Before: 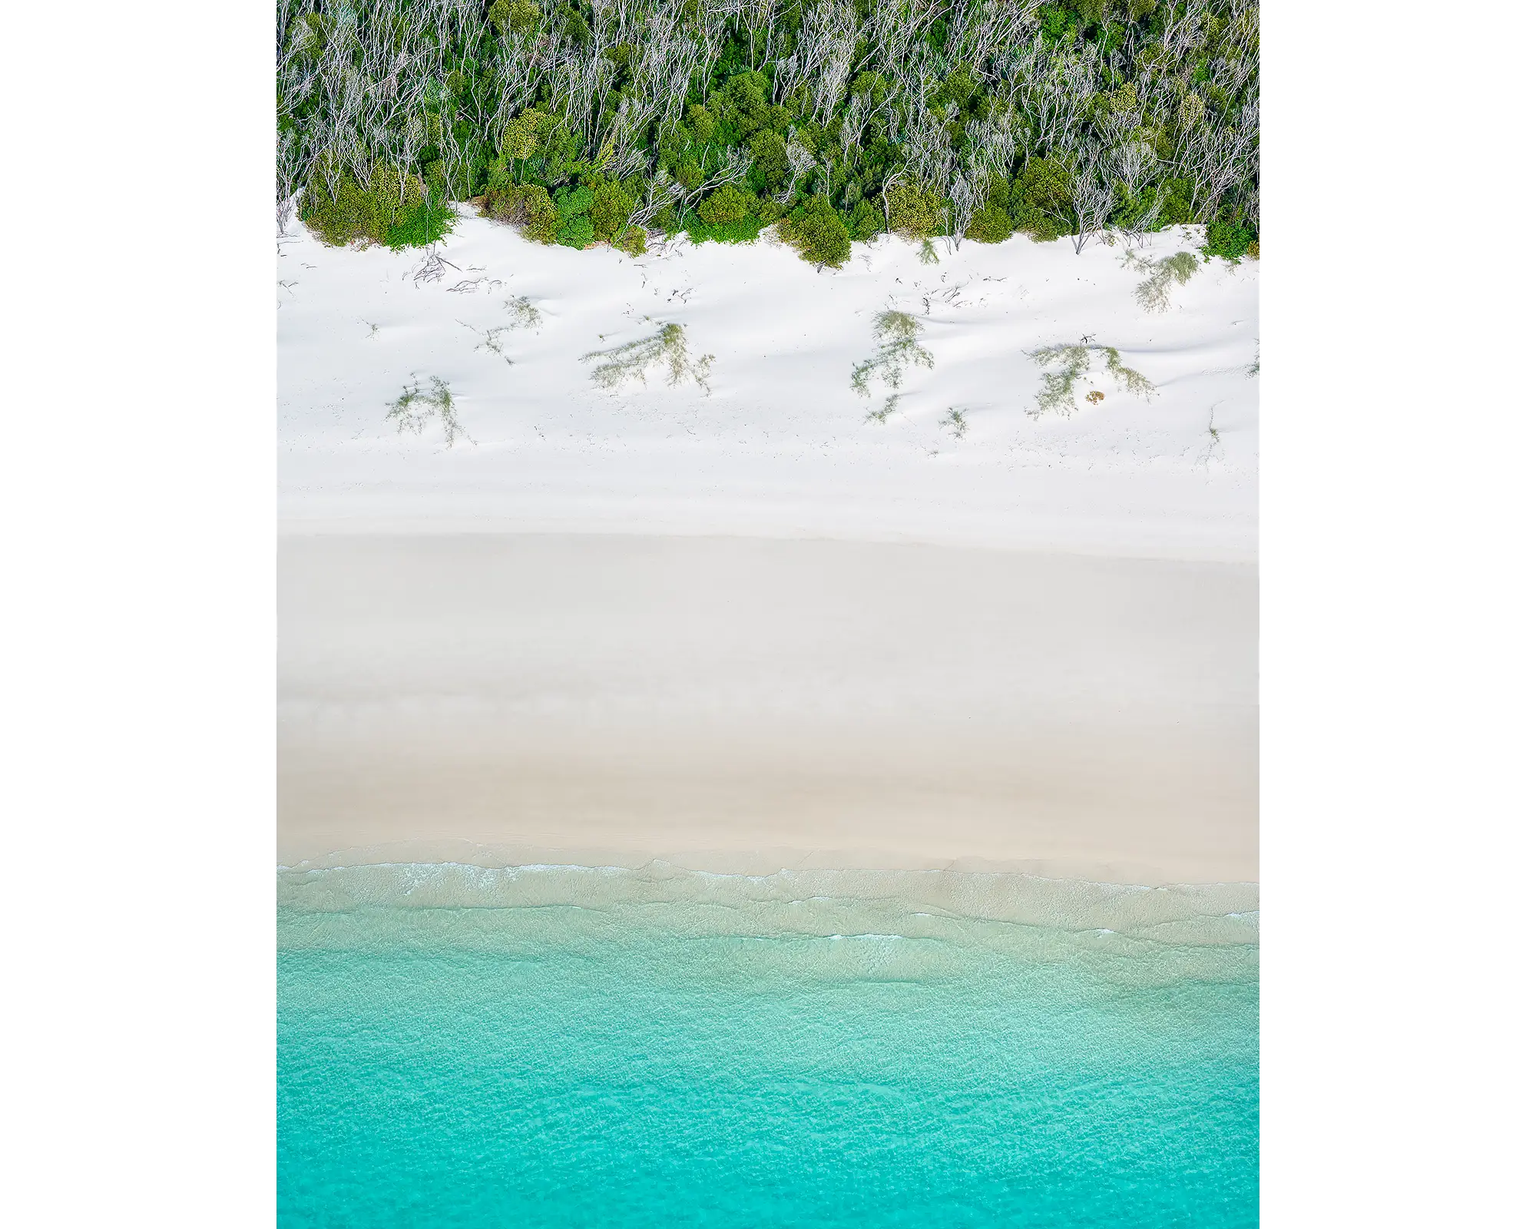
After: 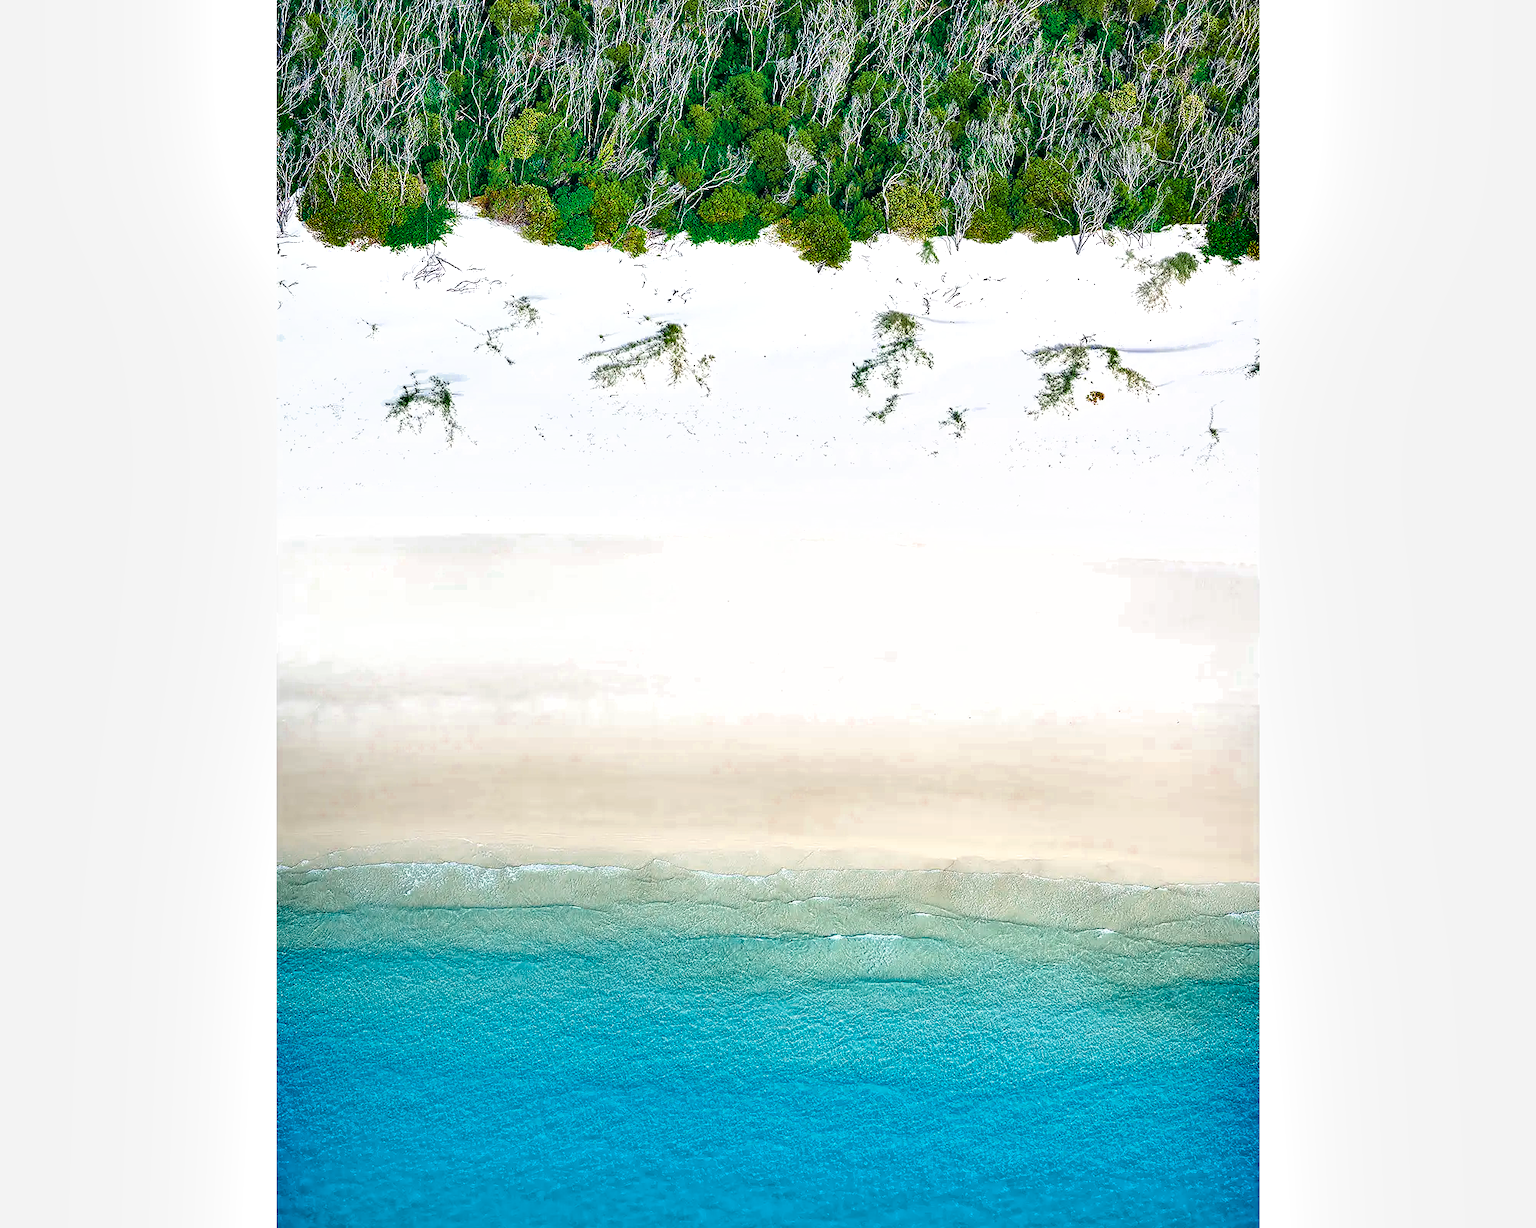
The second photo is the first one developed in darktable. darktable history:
shadows and highlights: shadows 12, white point adjustment 1.2, soften with gaussian
color zones: curves: ch0 [(0, 0.5) (0.125, 0.4) (0.25, 0.5) (0.375, 0.4) (0.5, 0.4) (0.625, 0.35) (0.75, 0.35) (0.875, 0.5)]; ch1 [(0, 0.35) (0.125, 0.45) (0.25, 0.35) (0.375, 0.35) (0.5, 0.35) (0.625, 0.35) (0.75, 0.45) (0.875, 0.35)]; ch2 [(0, 0.6) (0.125, 0.5) (0.25, 0.5) (0.375, 0.6) (0.5, 0.6) (0.625, 0.5) (0.75, 0.5) (0.875, 0.5)]
color balance rgb: linear chroma grading › shadows 10%, linear chroma grading › highlights 10%, linear chroma grading › global chroma 15%, linear chroma grading › mid-tones 15%, perceptual saturation grading › global saturation 40%, perceptual saturation grading › highlights -25%, perceptual saturation grading › mid-tones 35%, perceptual saturation grading › shadows 35%, perceptual brilliance grading › global brilliance 11.29%, global vibrance 11.29%
